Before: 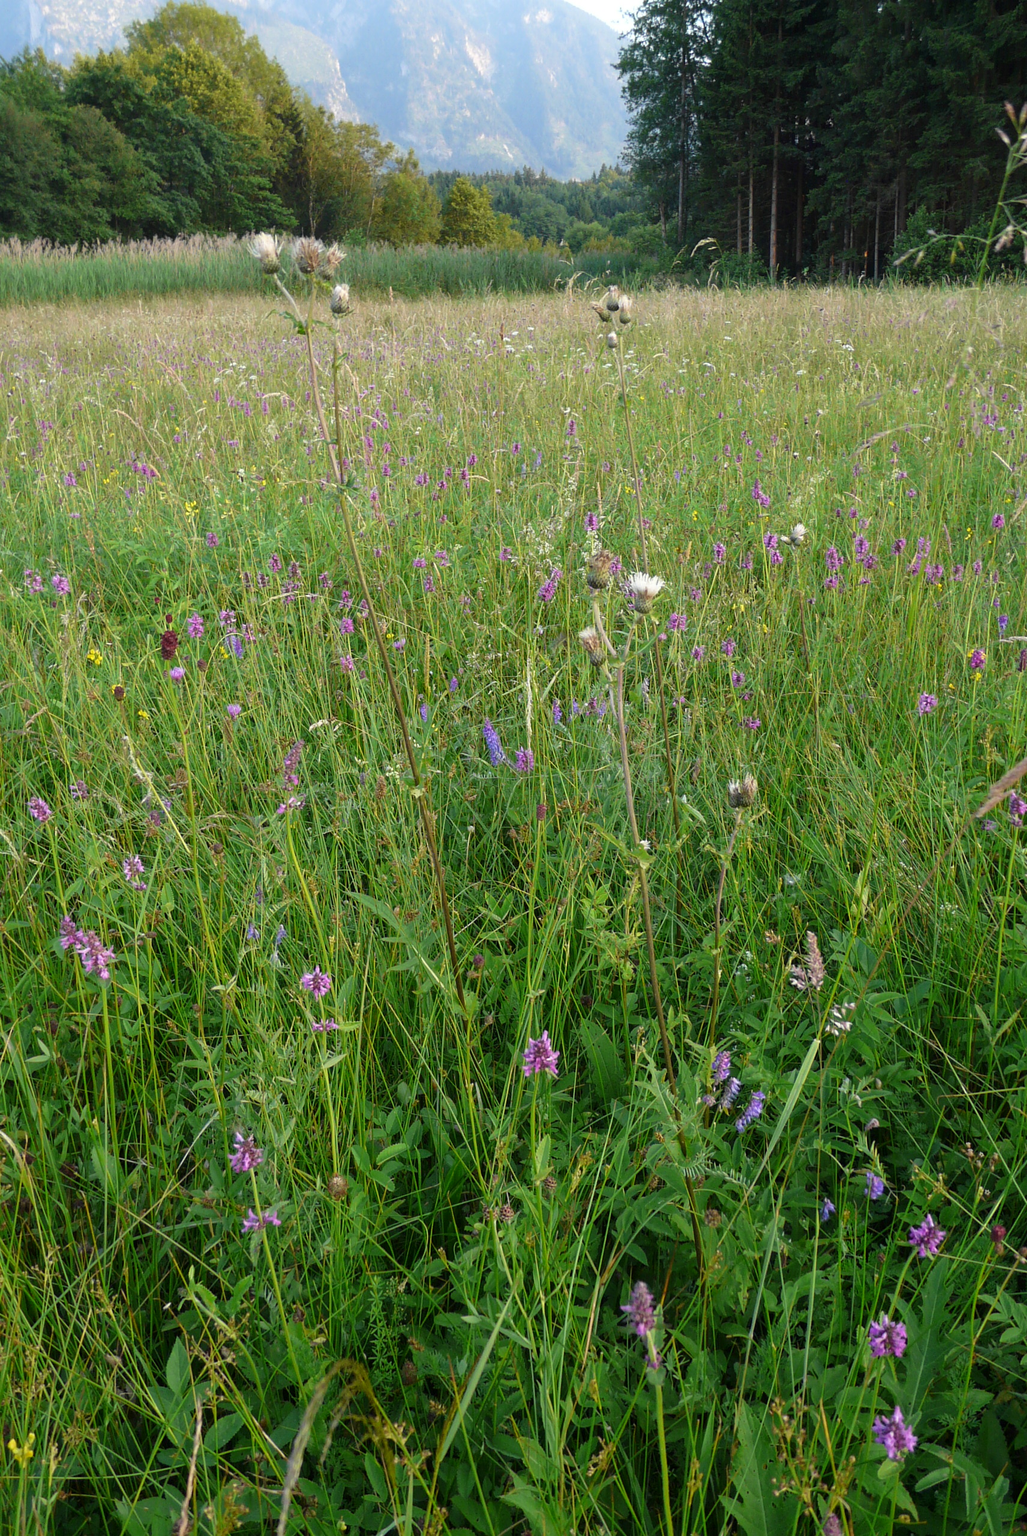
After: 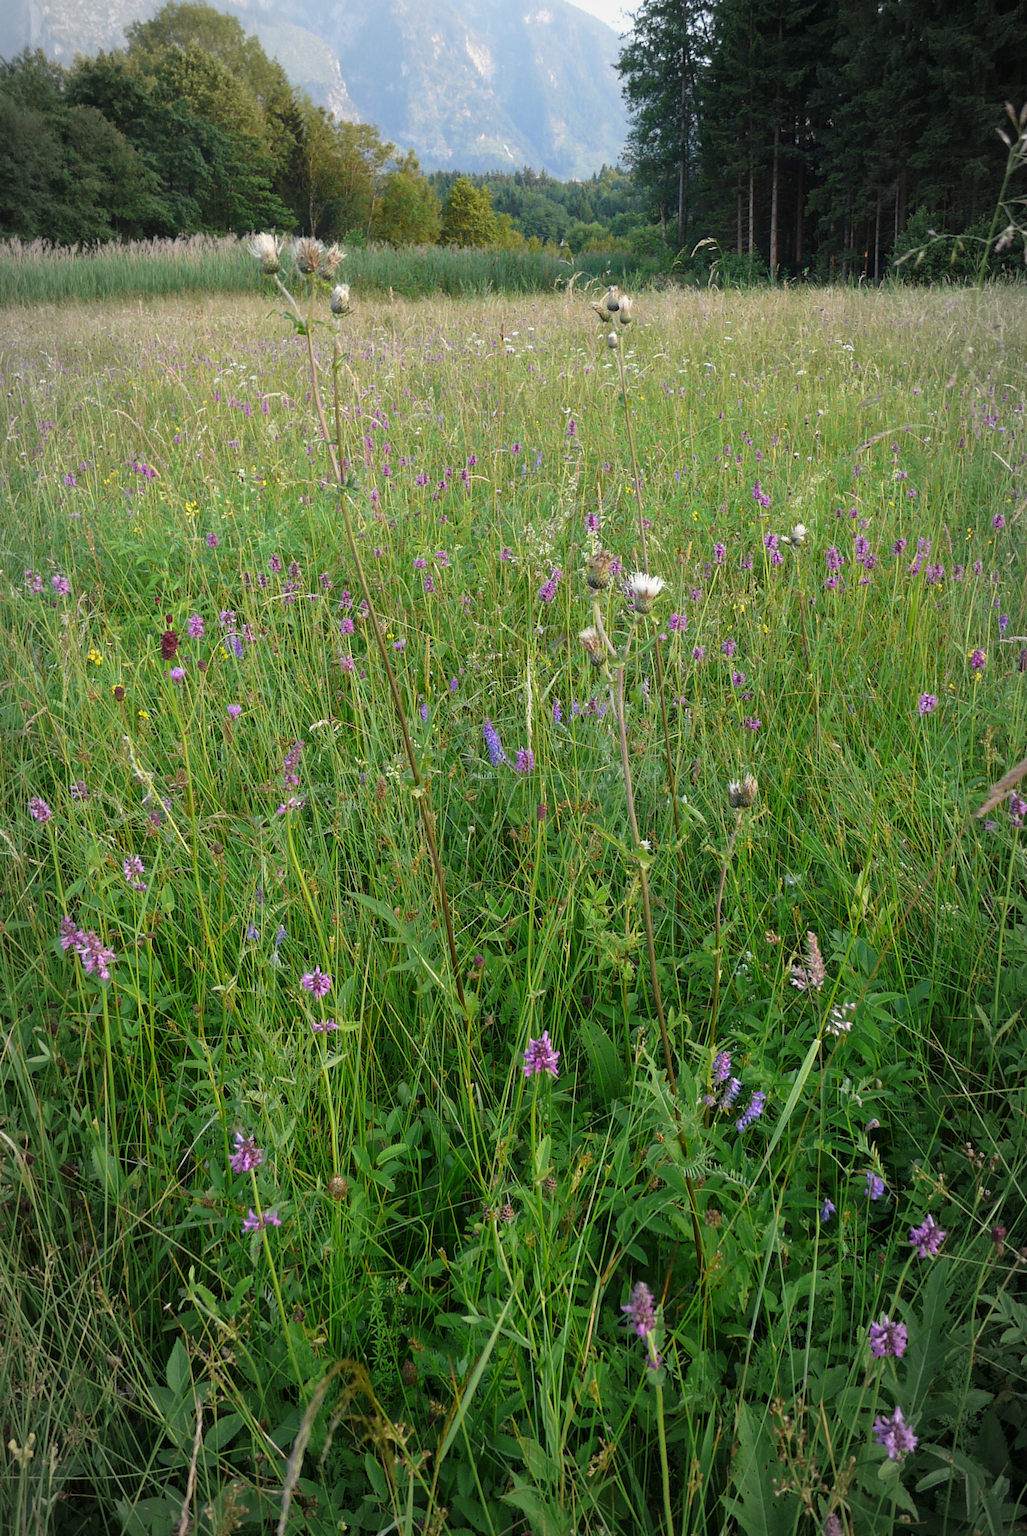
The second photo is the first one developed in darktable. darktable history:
vignetting: brightness -0.28, automatic ratio true
